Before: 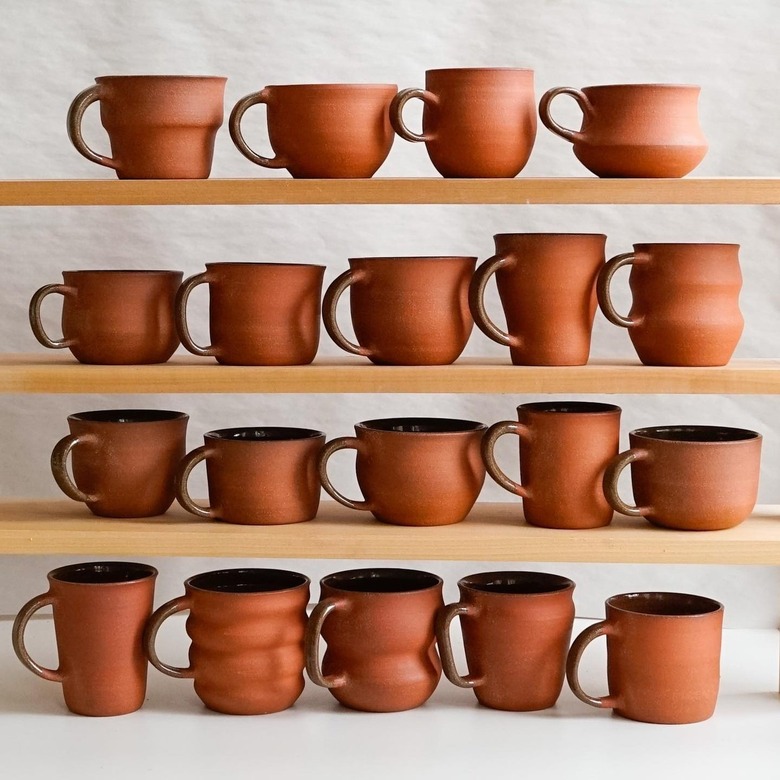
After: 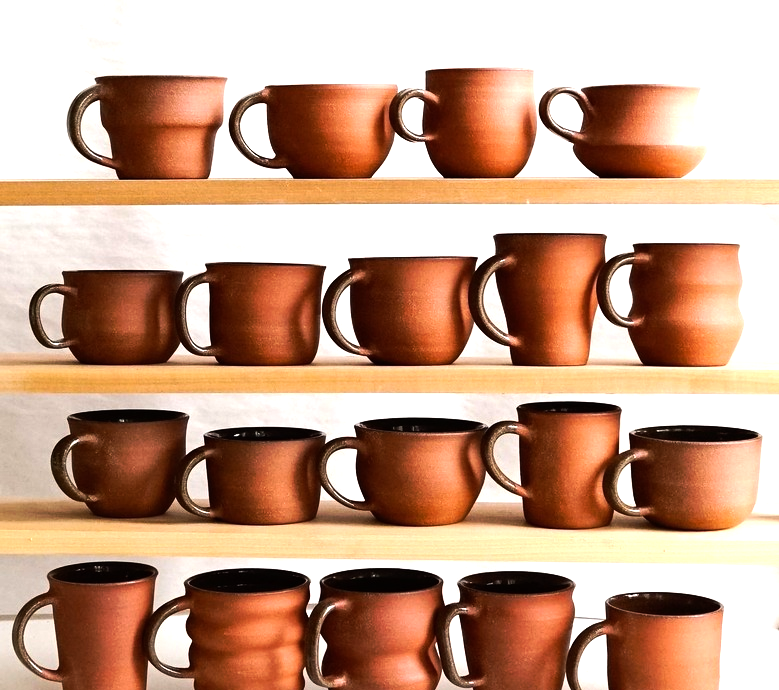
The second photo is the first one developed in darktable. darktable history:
tone curve: curves: ch0 [(0, 0) (0.003, 0.003) (0.011, 0.011) (0.025, 0.025) (0.044, 0.044) (0.069, 0.068) (0.1, 0.099) (0.136, 0.134) (0.177, 0.175) (0.224, 0.222) (0.277, 0.274) (0.335, 0.331) (0.399, 0.395) (0.468, 0.463) (0.543, 0.554) (0.623, 0.632) (0.709, 0.716) (0.801, 0.805) (0.898, 0.9) (1, 1)], preserve colors none
tone equalizer: -8 EV -1.08 EV, -7 EV -1.01 EV, -6 EV -0.867 EV, -5 EV -0.578 EV, -3 EV 0.578 EV, -2 EV 0.867 EV, -1 EV 1.01 EV, +0 EV 1.08 EV, edges refinement/feathering 500, mask exposure compensation -1.57 EV, preserve details no
crop and rotate: top 0%, bottom 11.49%
